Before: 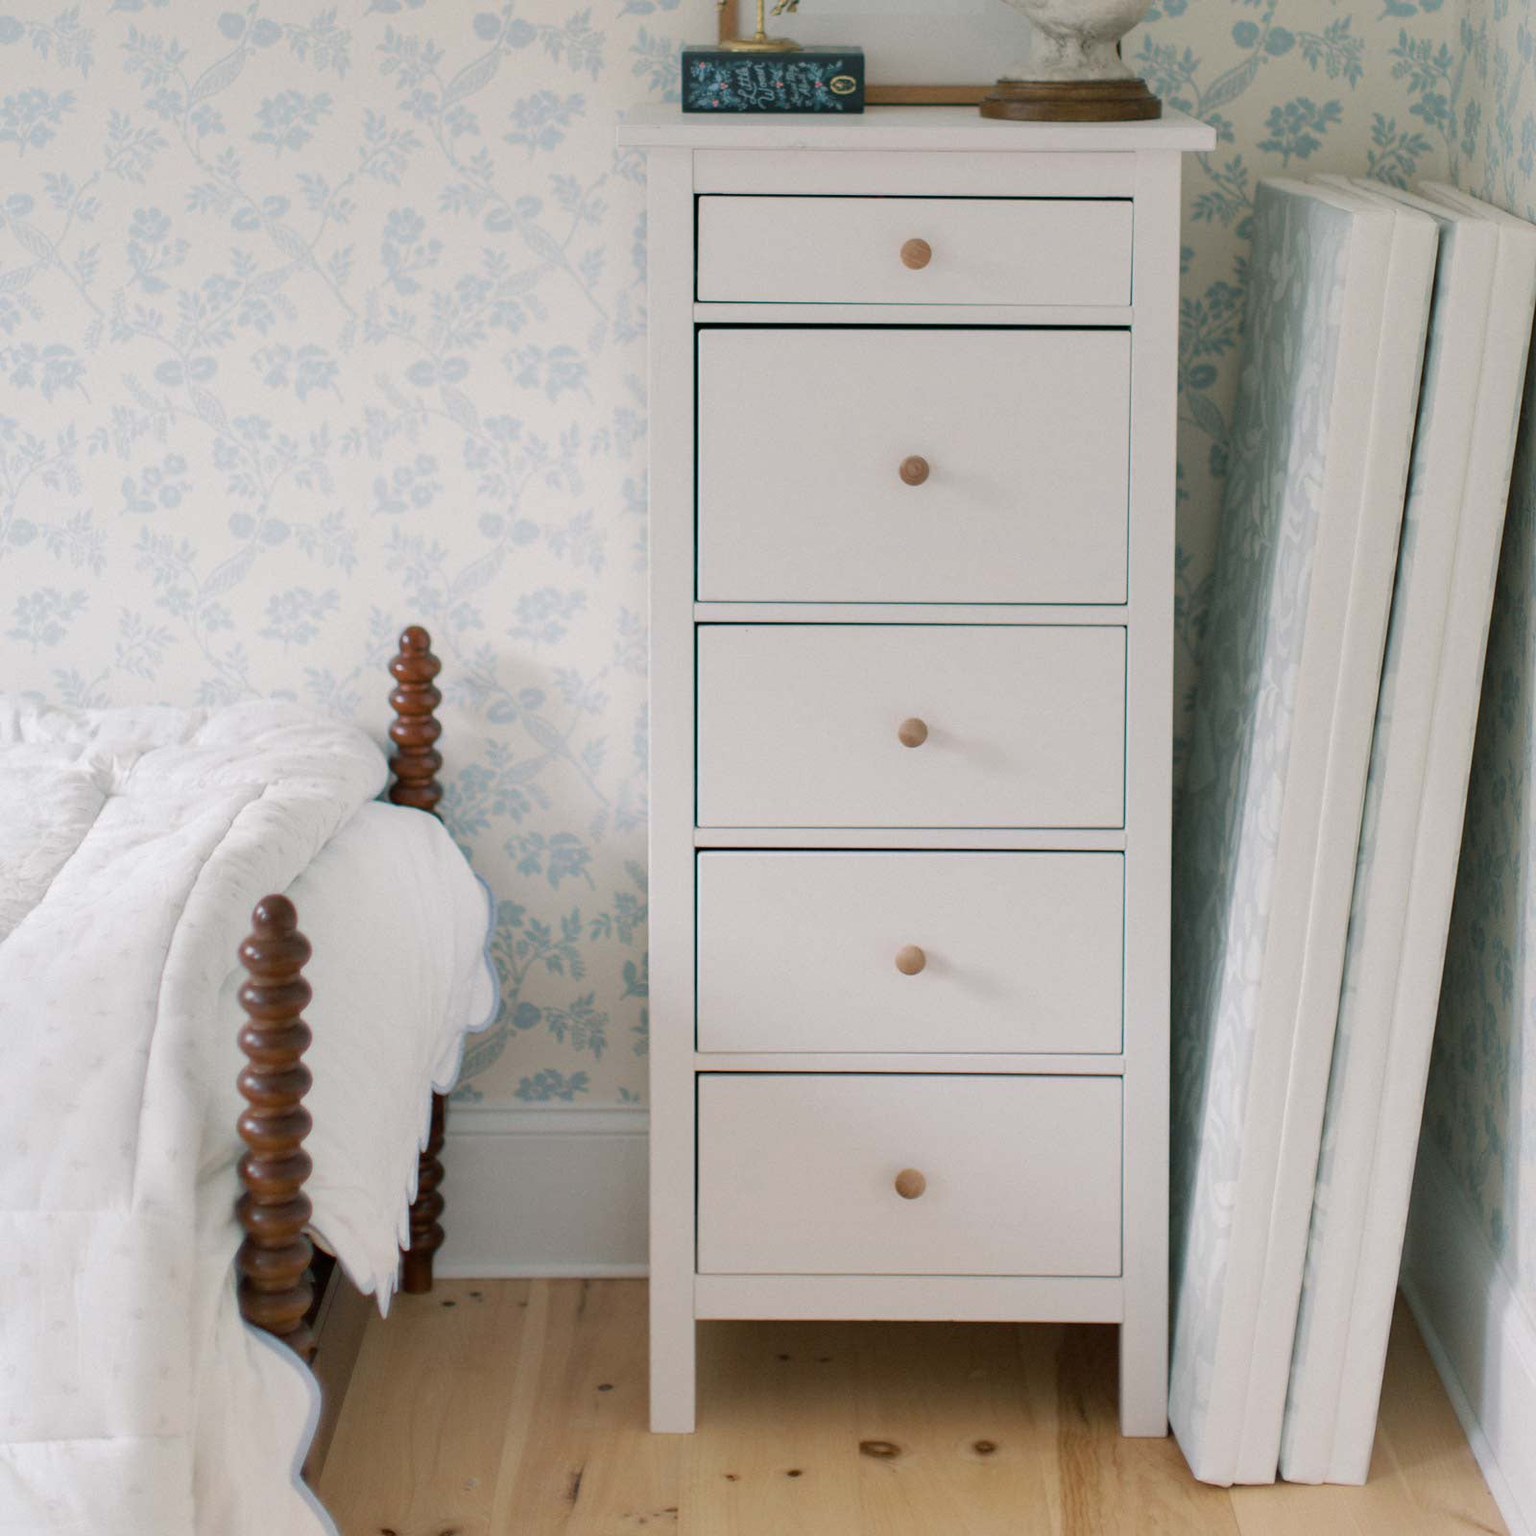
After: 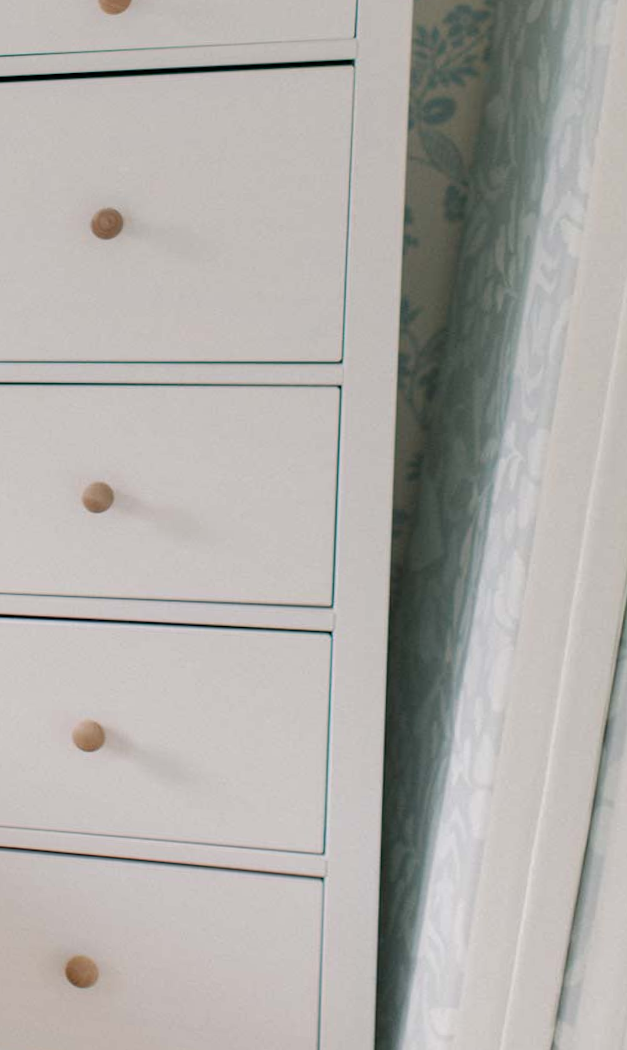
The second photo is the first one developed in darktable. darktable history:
crop: left 45.721%, top 13.393%, right 14.118%, bottom 10.01%
contrast equalizer: y [[0.5 ×6], [0.5 ×6], [0.5, 0.5, 0.501, 0.545, 0.707, 0.863], [0 ×6], [0 ×6]]
rotate and perspective: rotation 1.69°, lens shift (vertical) -0.023, lens shift (horizontal) -0.291, crop left 0.025, crop right 0.988, crop top 0.092, crop bottom 0.842
